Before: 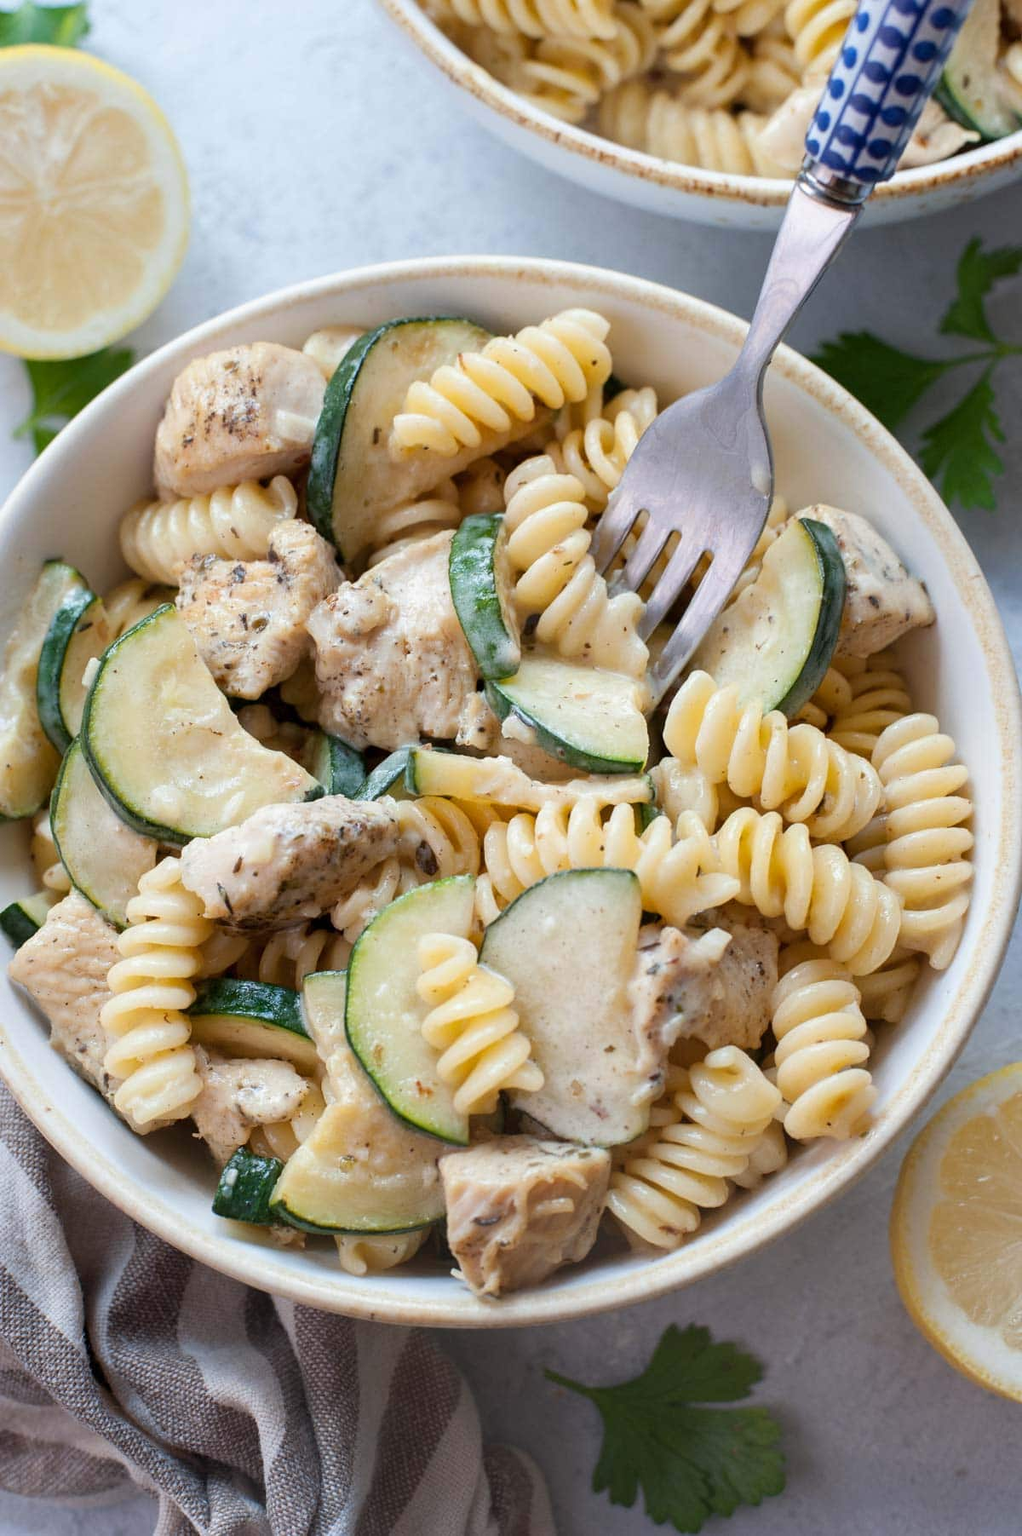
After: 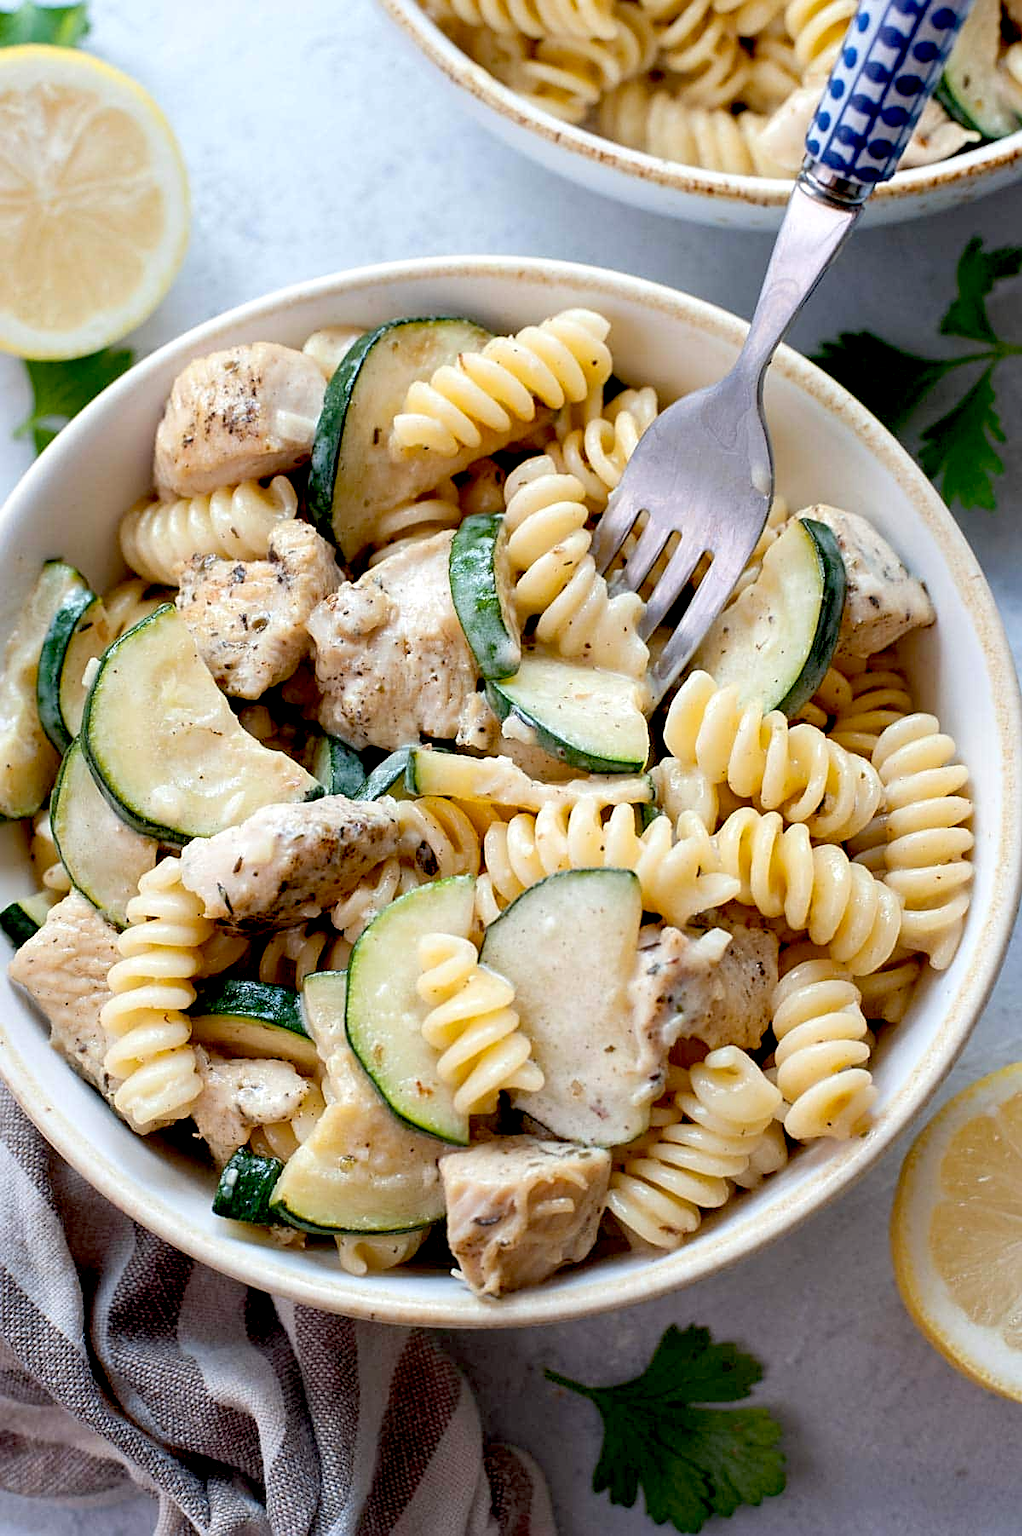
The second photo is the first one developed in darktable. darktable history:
sharpen: on, module defaults
exposure: black level correction 0.025, exposure 0.182 EV, compensate highlight preservation false
